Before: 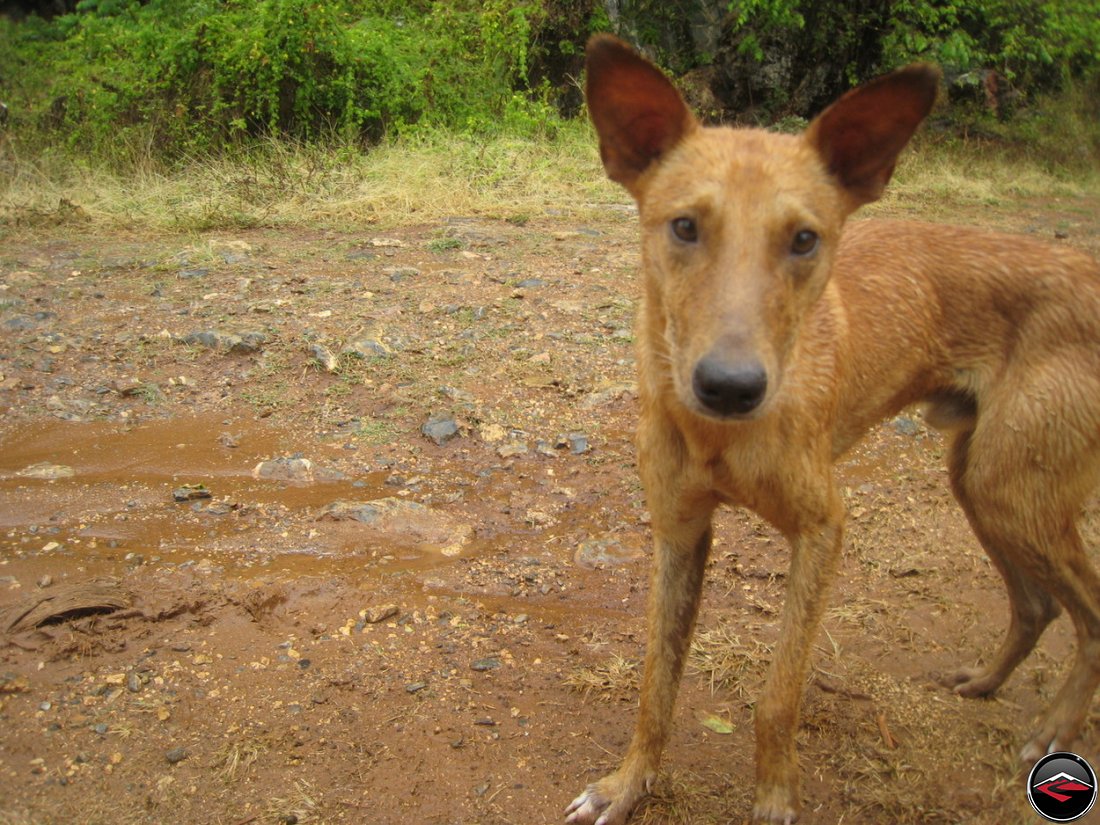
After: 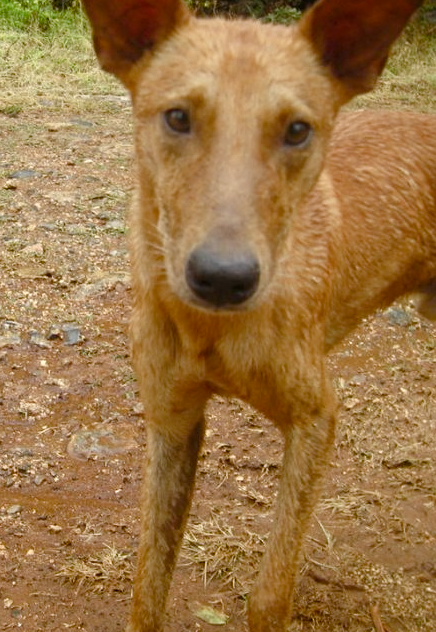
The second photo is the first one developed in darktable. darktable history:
crop: left 46.179%, top 13.291%, right 14.18%, bottom 10.098%
contrast equalizer: octaves 7, y [[0.502, 0.505, 0.512, 0.529, 0.564, 0.588], [0.5 ×6], [0.502, 0.505, 0.512, 0.529, 0.564, 0.588], [0, 0.001, 0.001, 0.004, 0.008, 0.011], [0, 0.001, 0.001, 0.004, 0.008, 0.011]]
color balance rgb: linear chroma grading › global chroma 0.545%, perceptual saturation grading › global saturation 20%, perceptual saturation grading › highlights -50.541%, perceptual saturation grading › shadows 30.54%
